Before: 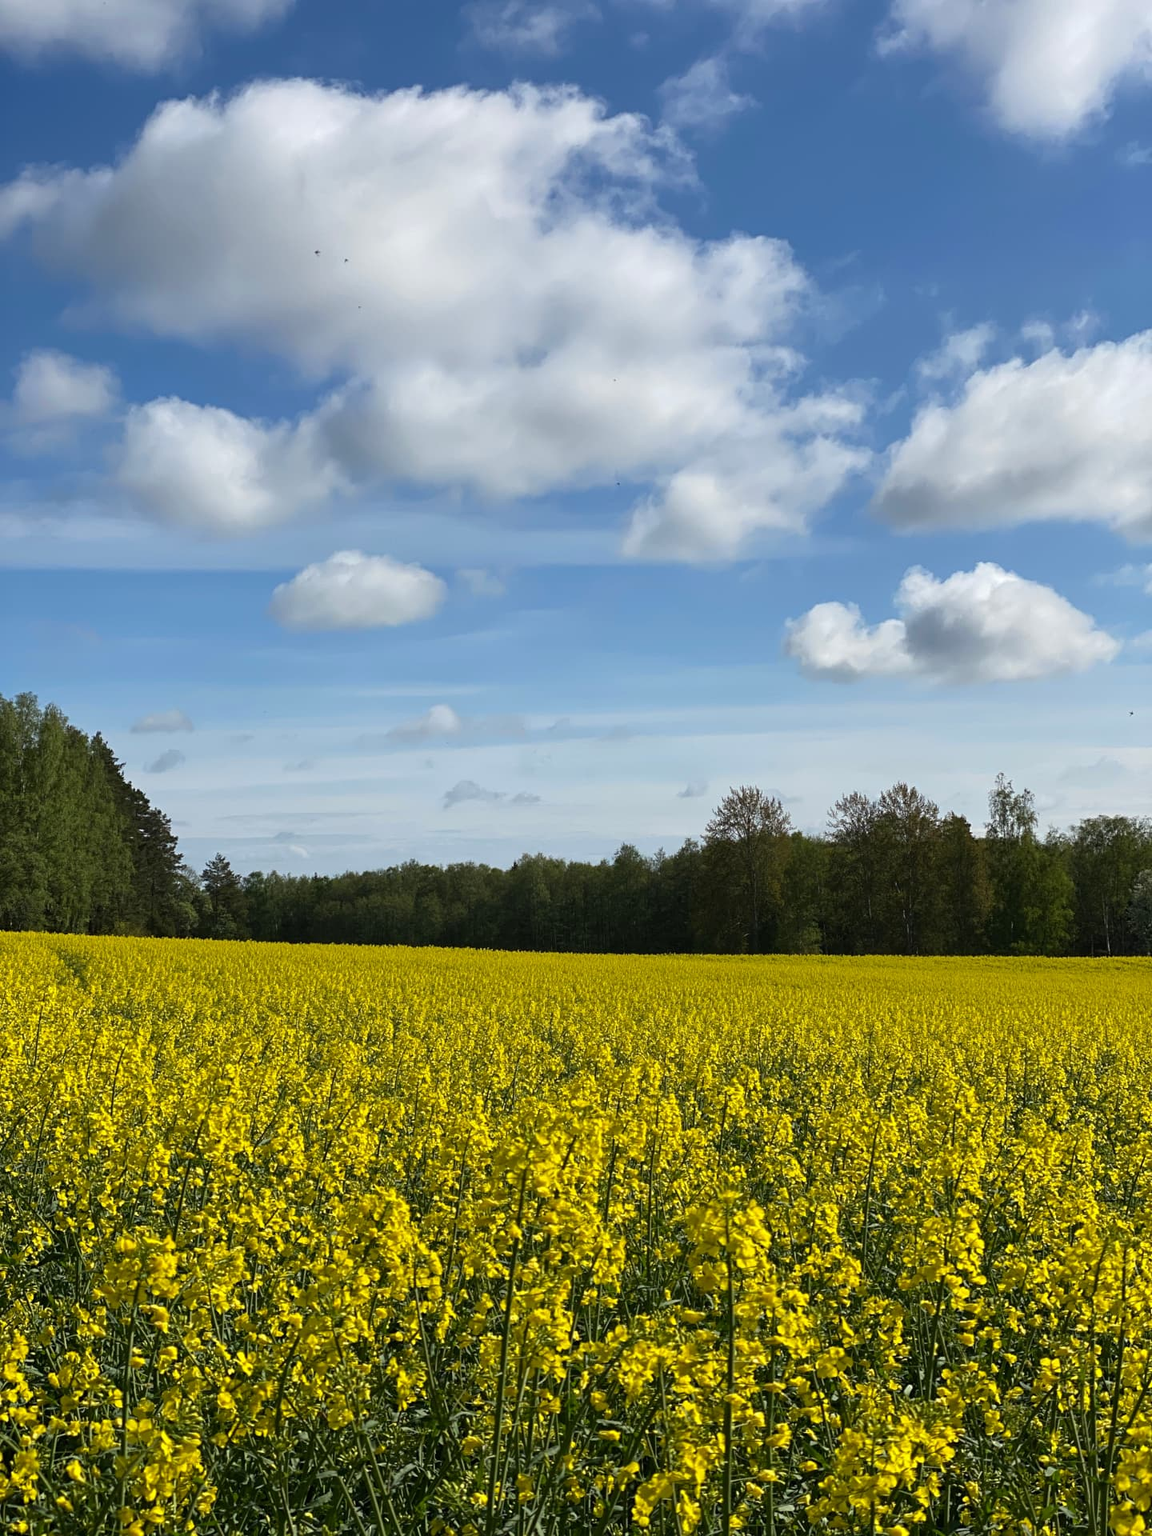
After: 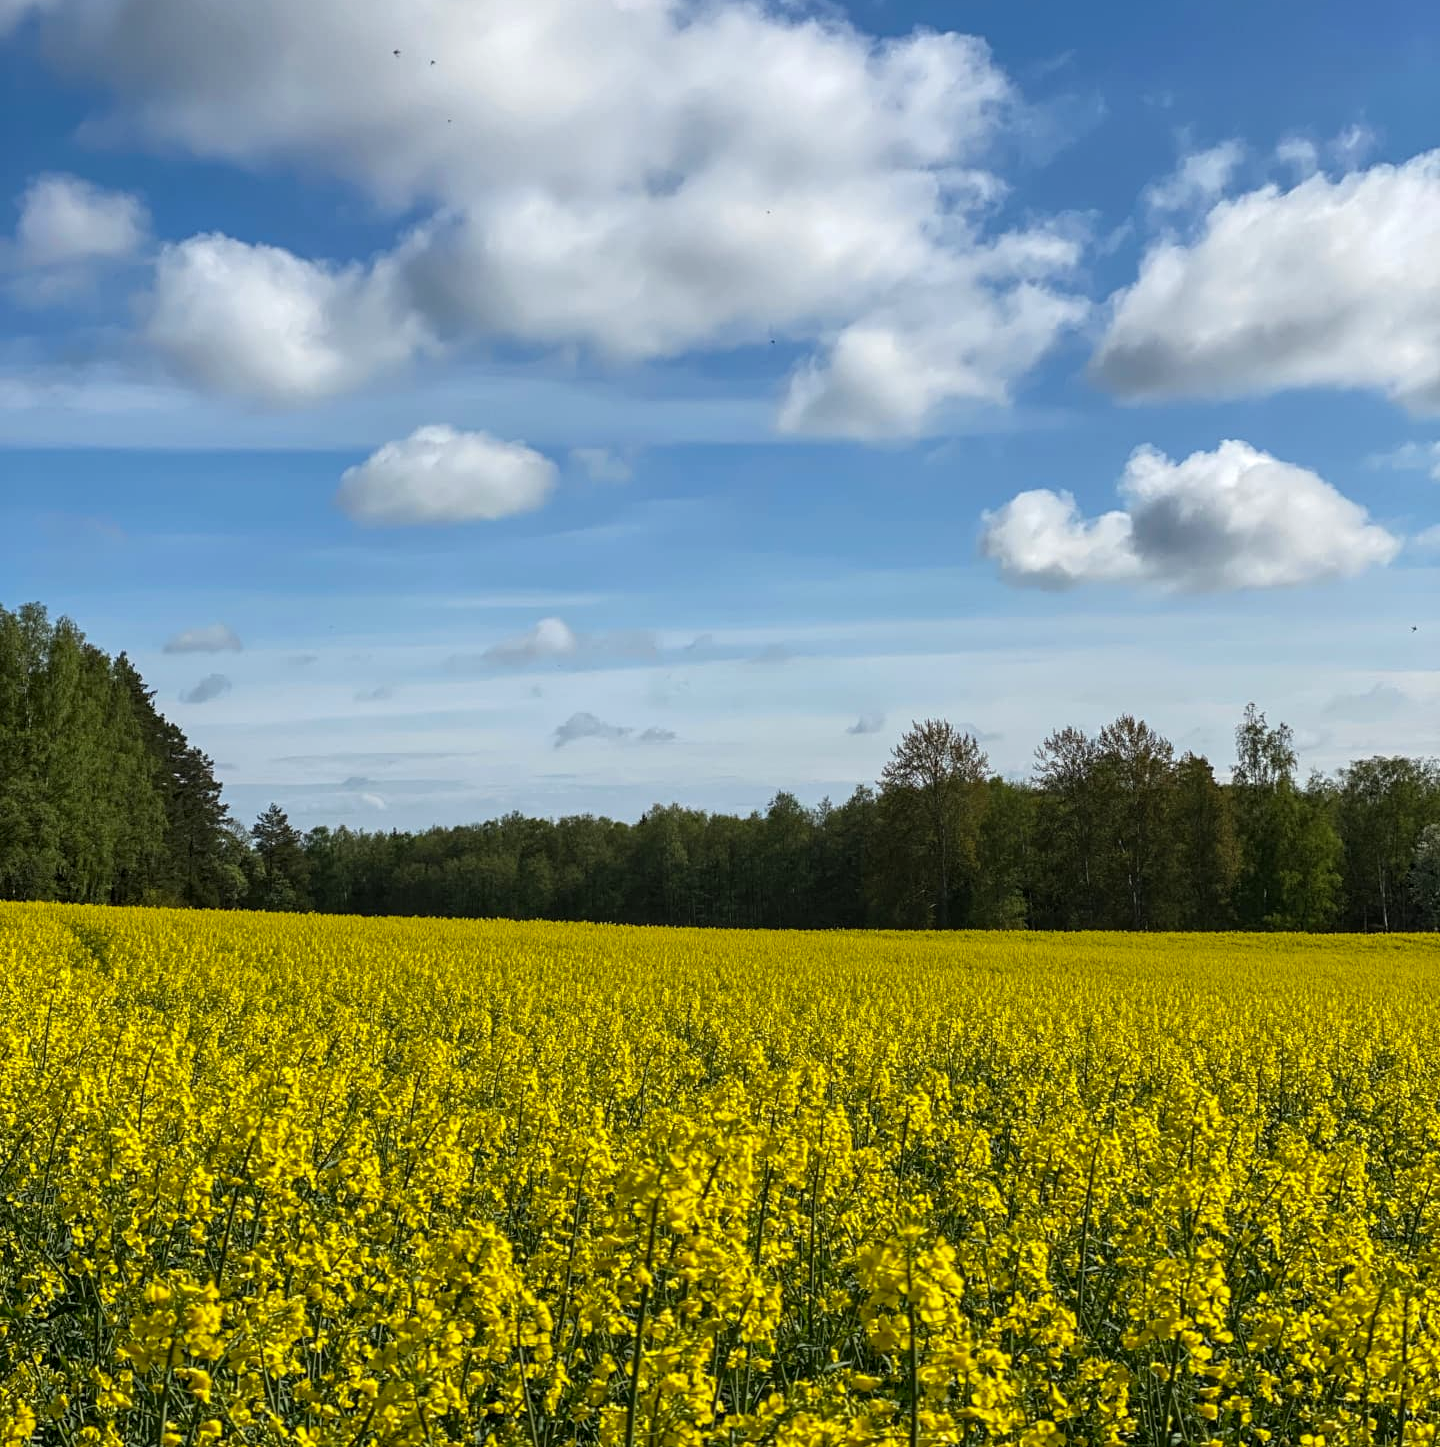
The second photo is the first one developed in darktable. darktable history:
crop: top 13.739%, bottom 10.868%
local contrast: on, module defaults
color balance rgb: shadows lift › chroma 0.851%, shadows lift › hue 111.26°, perceptual saturation grading › global saturation 0.39%, global vibrance 20%
